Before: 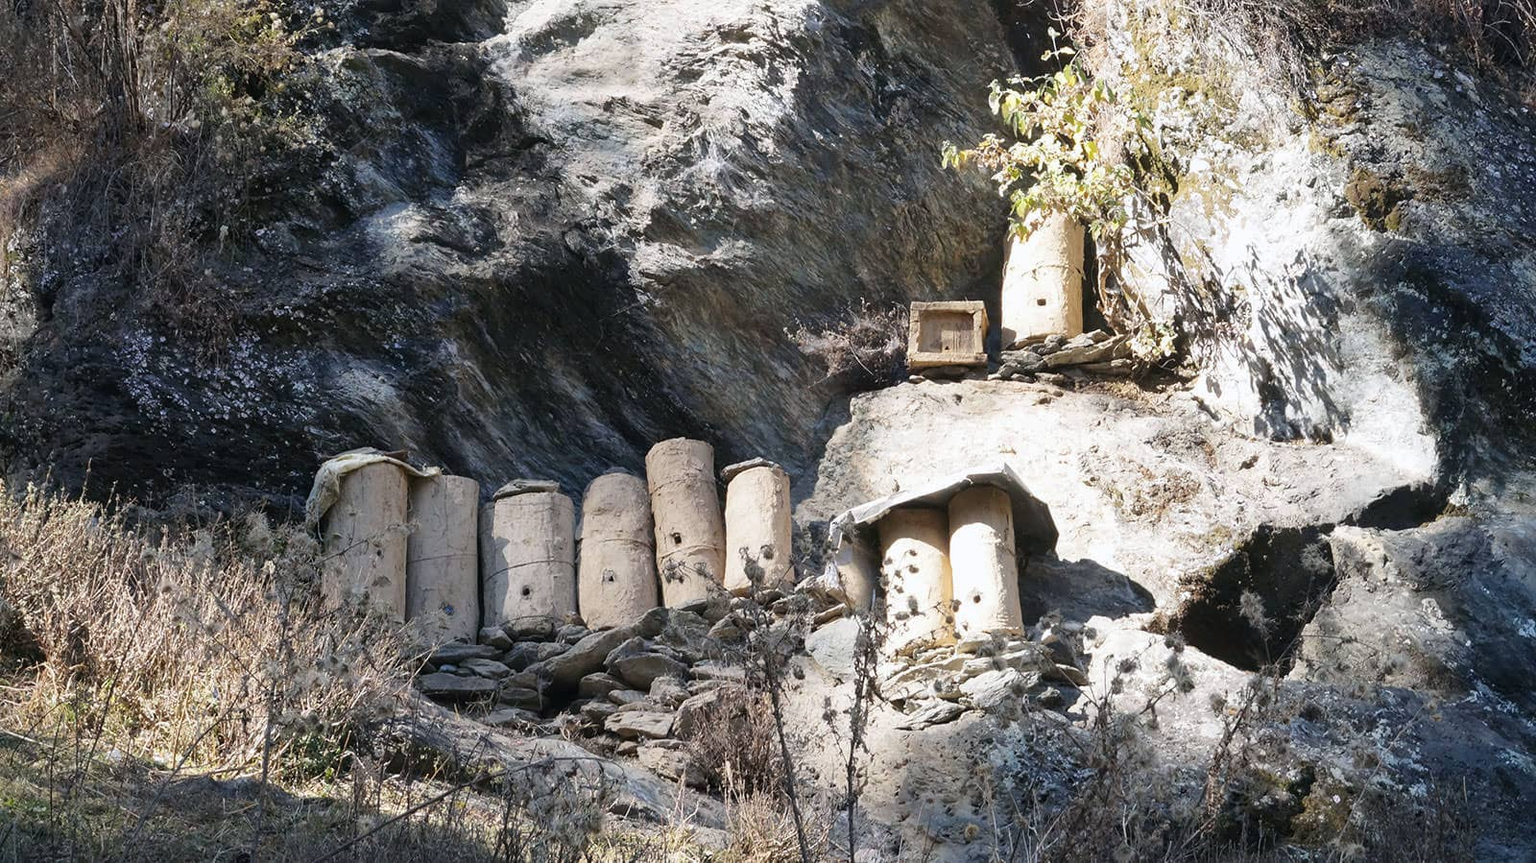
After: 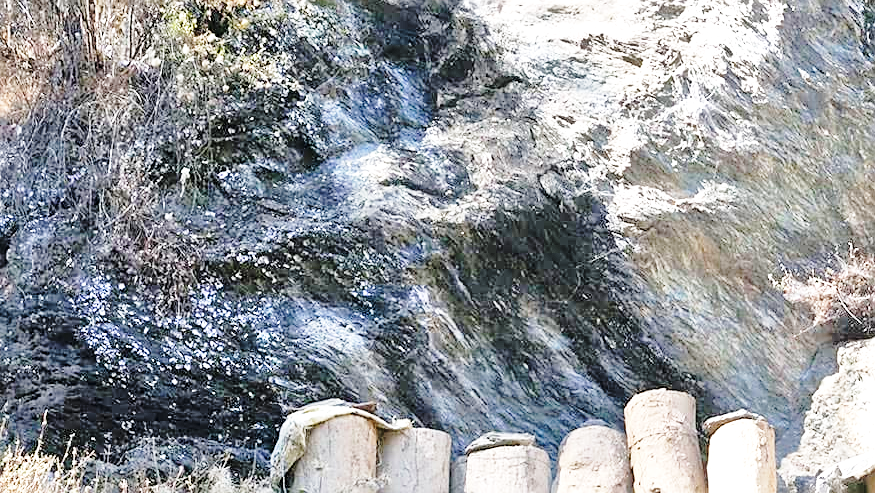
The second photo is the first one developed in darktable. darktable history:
sharpen: on, module defaults
crop and rotate: left 3.047%, top 7.509%, right 42.236%, bottom 37.598%
exposure: black level correction 0, exposure 0.7 EV, compensate exposure bias true, compensate highlight preservation false
base curve: curves: ch0 [(0, 0) (0.028, 0.03) (0.121, 0.232) (0.46, 0.748) (0.859, 0.968) (1, 1)], preserve colors none
tone equalizer: -7 EV 0.15 EV, -6 EV 0.6 EV, -5 EV 1.15 EV, -4 EV 1.33 EV, -3 EV 1.15 EV, -2 EV 0.6 EV, -1 EV 0.15 EV, mask exposure compensation -0.5 EV
